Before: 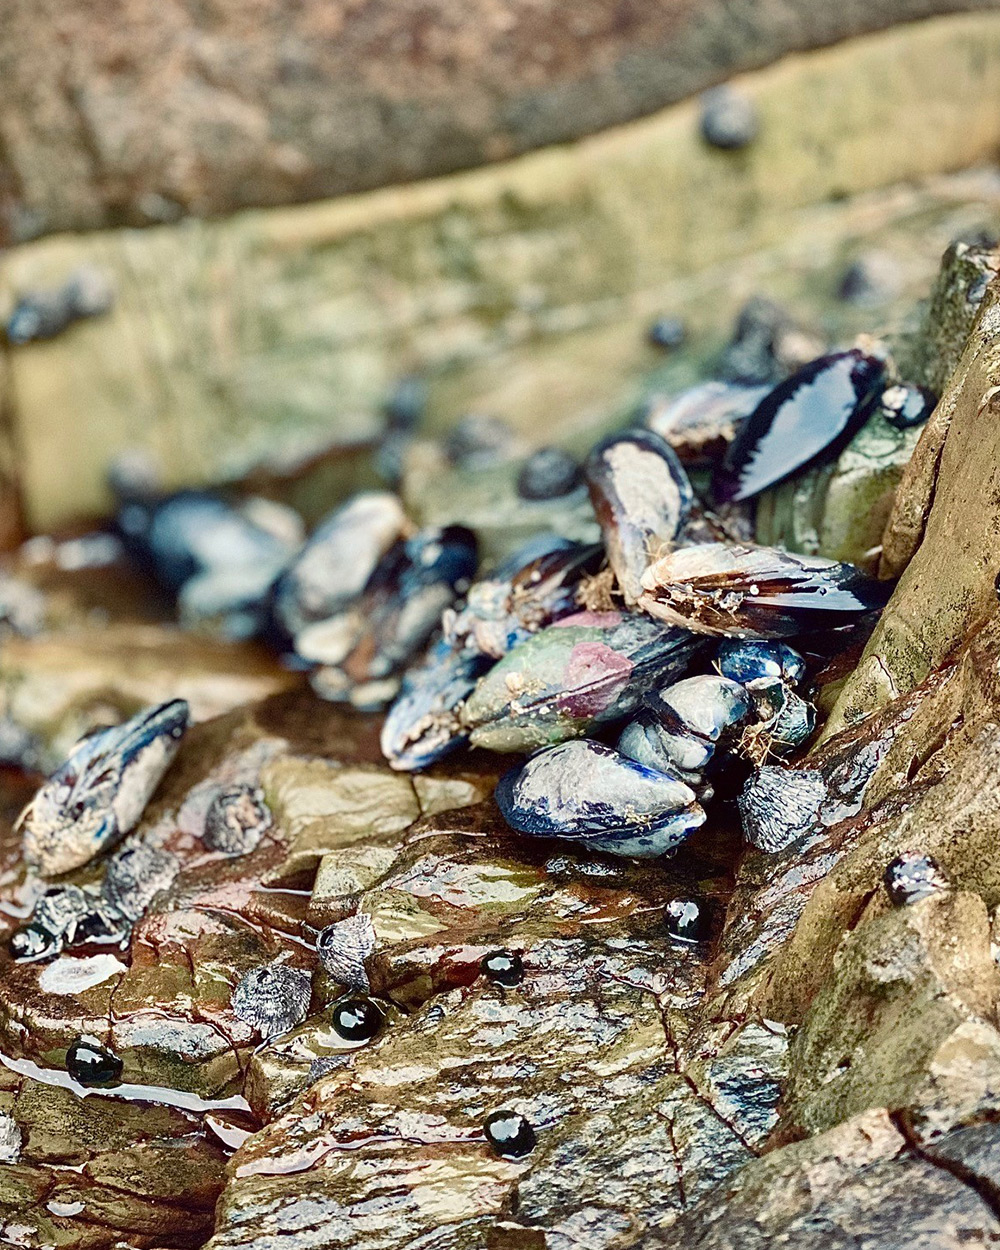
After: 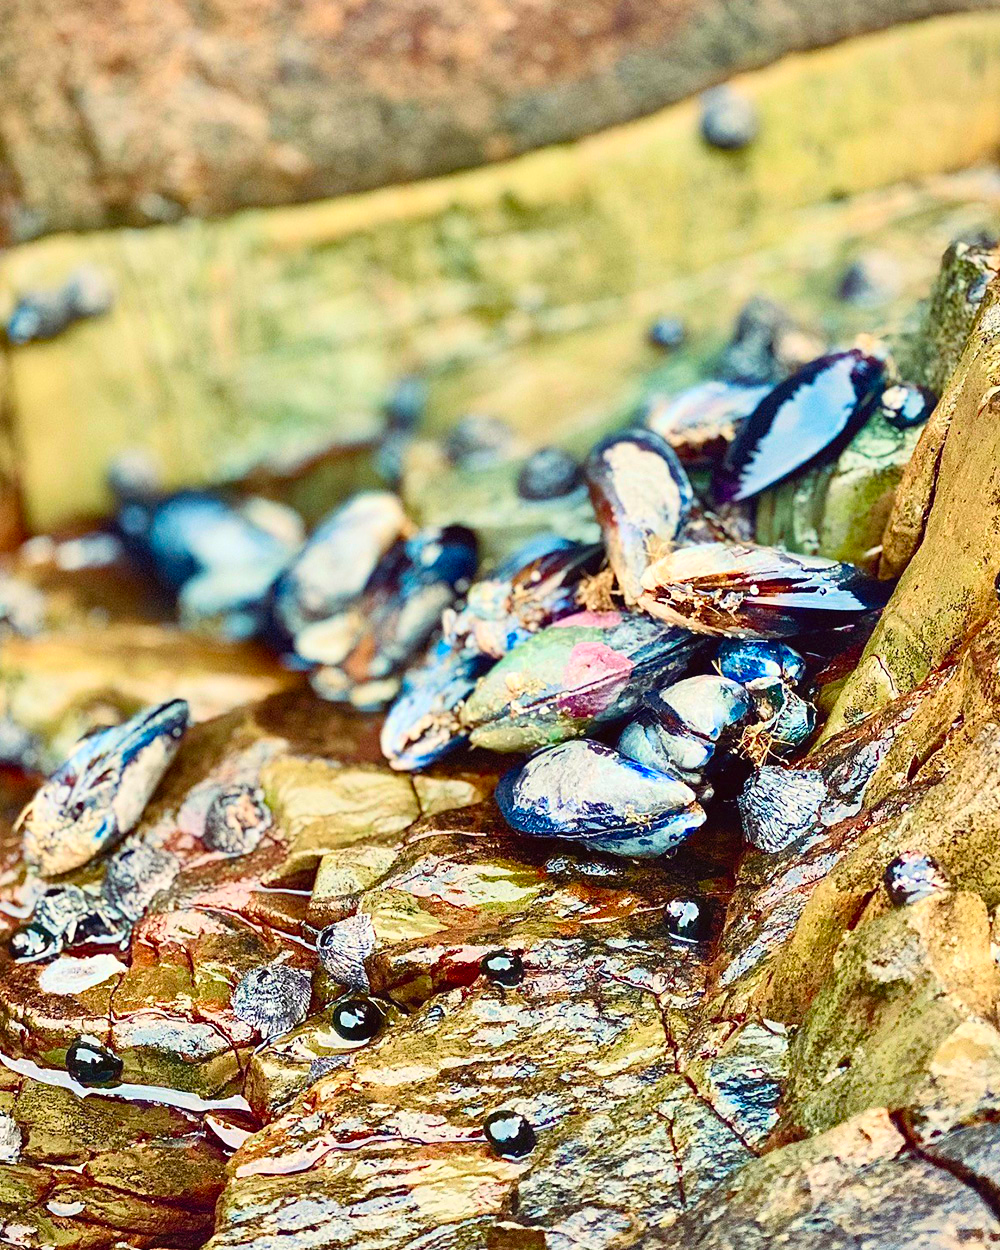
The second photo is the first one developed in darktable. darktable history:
contrast brightness saturation: contrast 0.2, brightness 0.198, saturation 0.81
